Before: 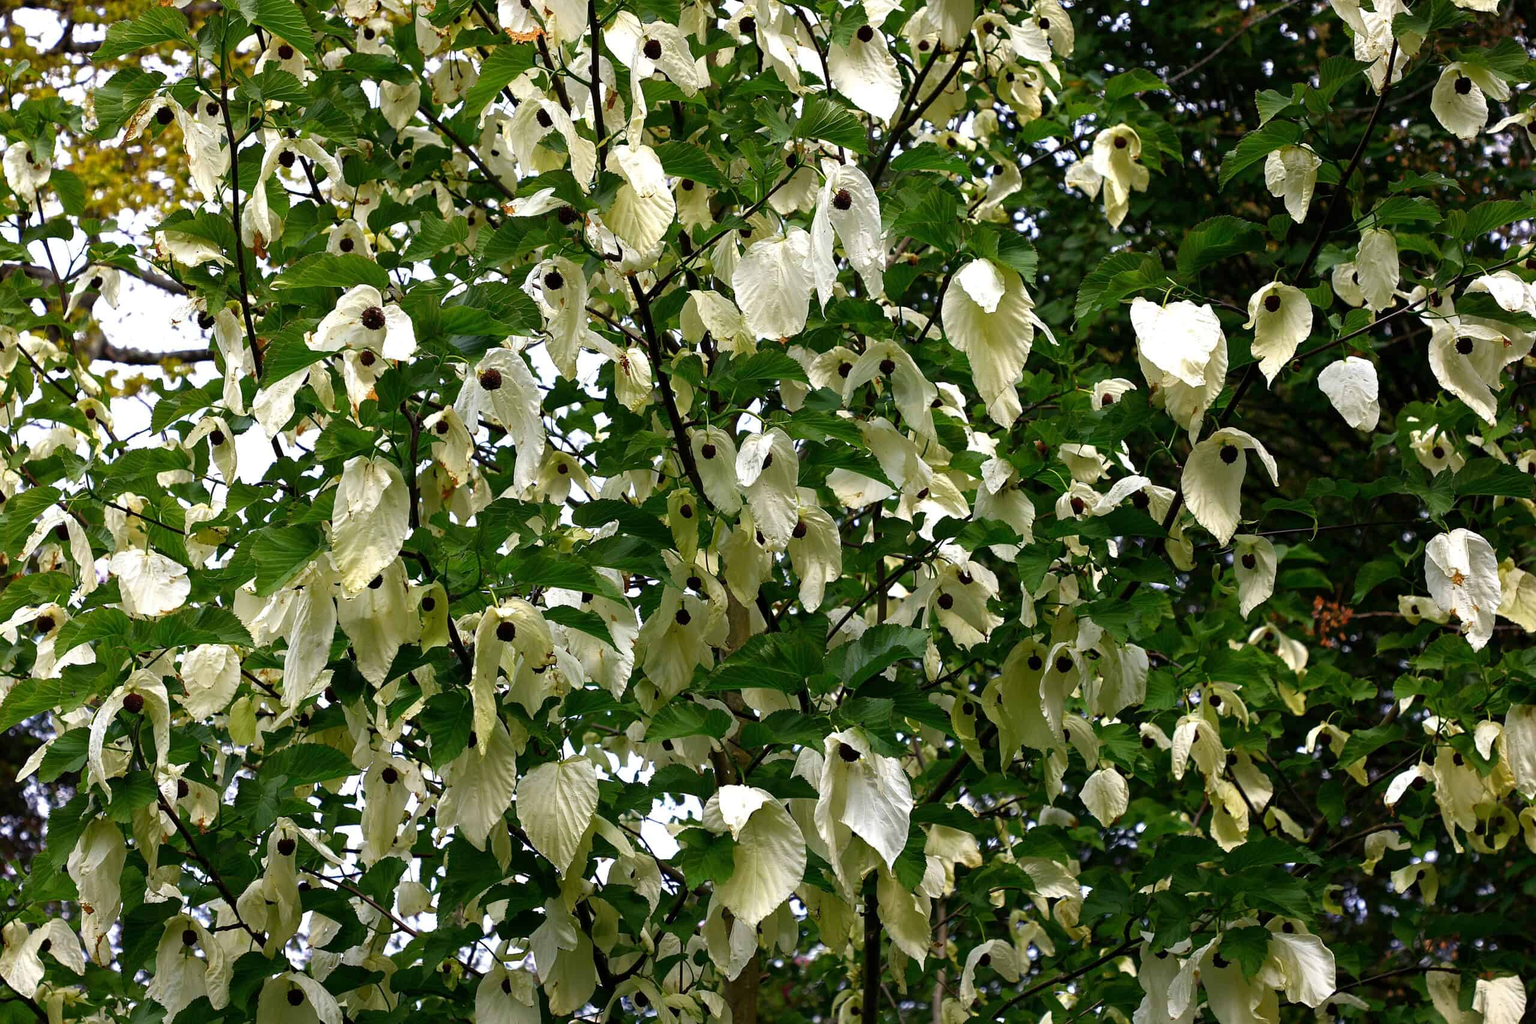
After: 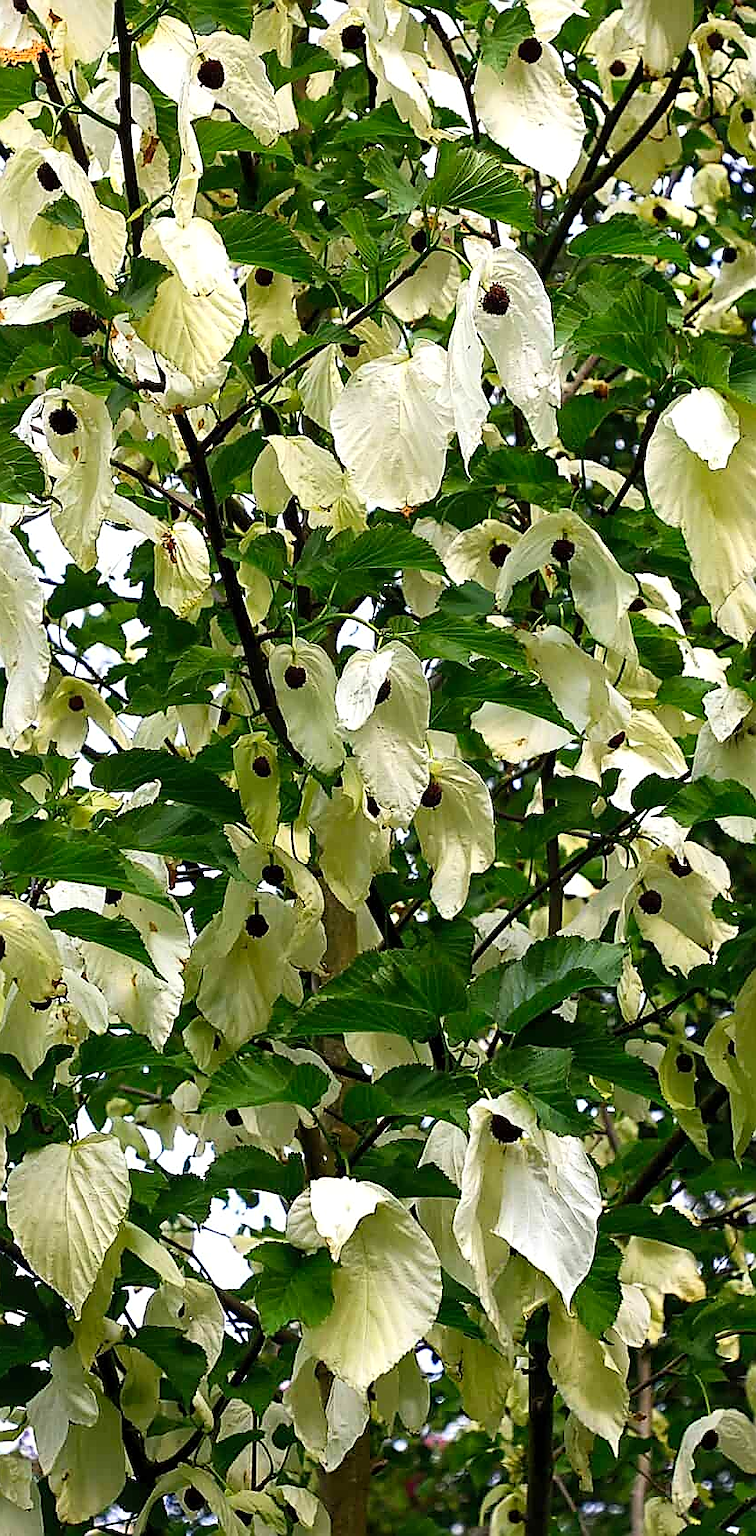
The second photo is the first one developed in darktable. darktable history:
contrast brightness saturation: contrast 0.195, brightness 0.165, saturation 0.229
crop: left 33.338%, right 33.793%
sharpen: radius 1.384, amount 1.235, threshold 0.76
local contrast: mode bilateral grid, contrast 19, coarseness 49, detail 119%, midtone range 0.2
